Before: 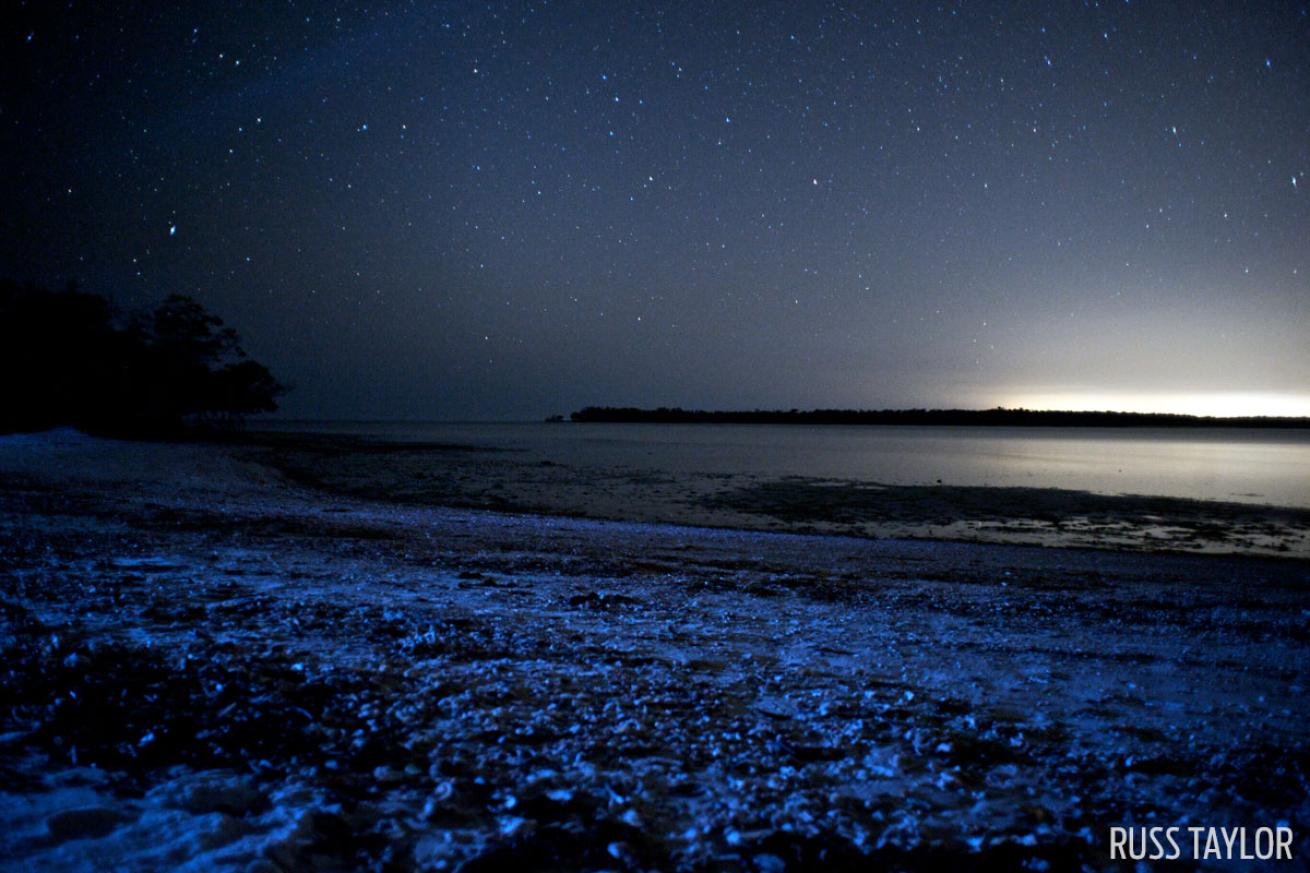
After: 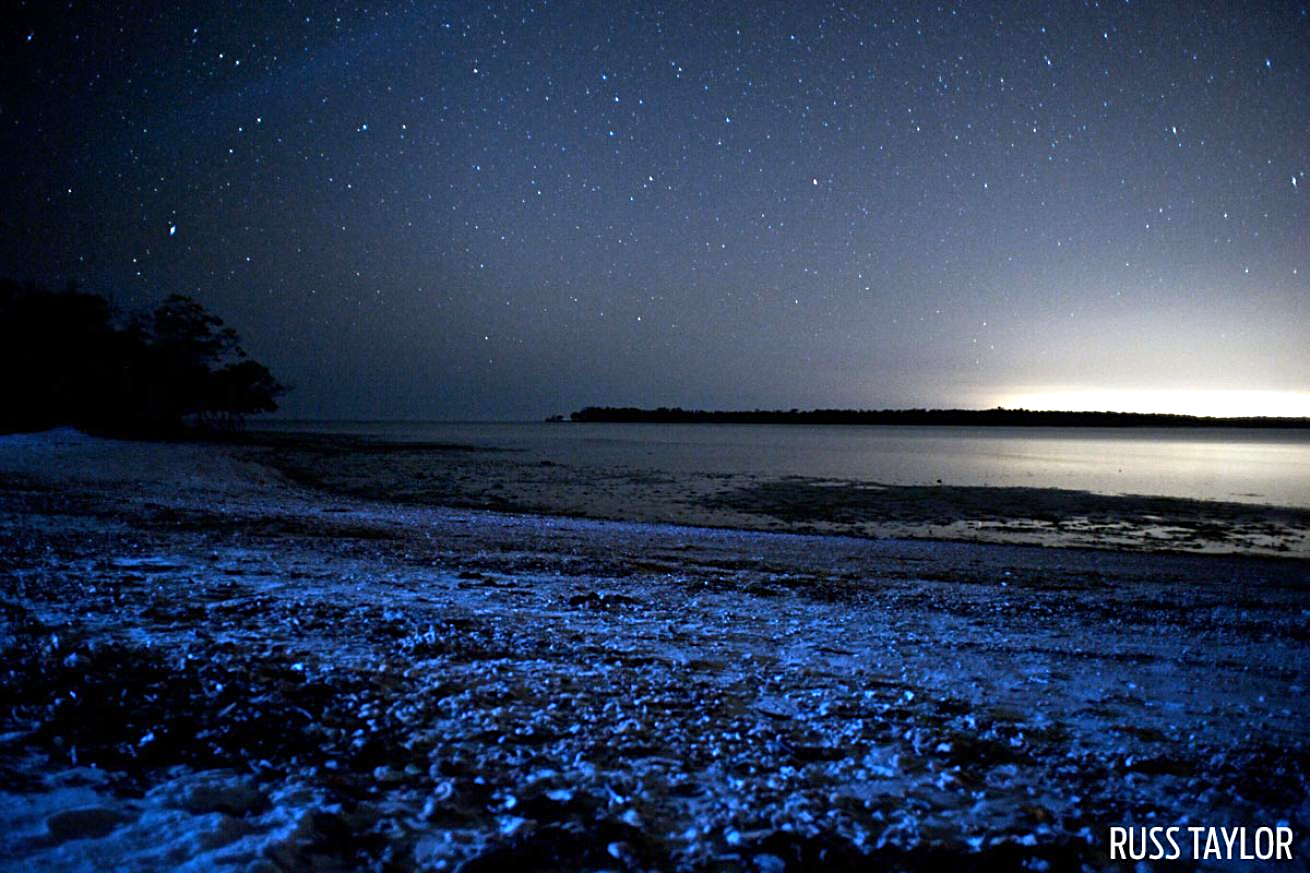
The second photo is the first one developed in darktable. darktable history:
exposure: exposure 0.604 EV, compensate exposure bias true, compensate highlight preservation false
sharpen: on, module defaults
